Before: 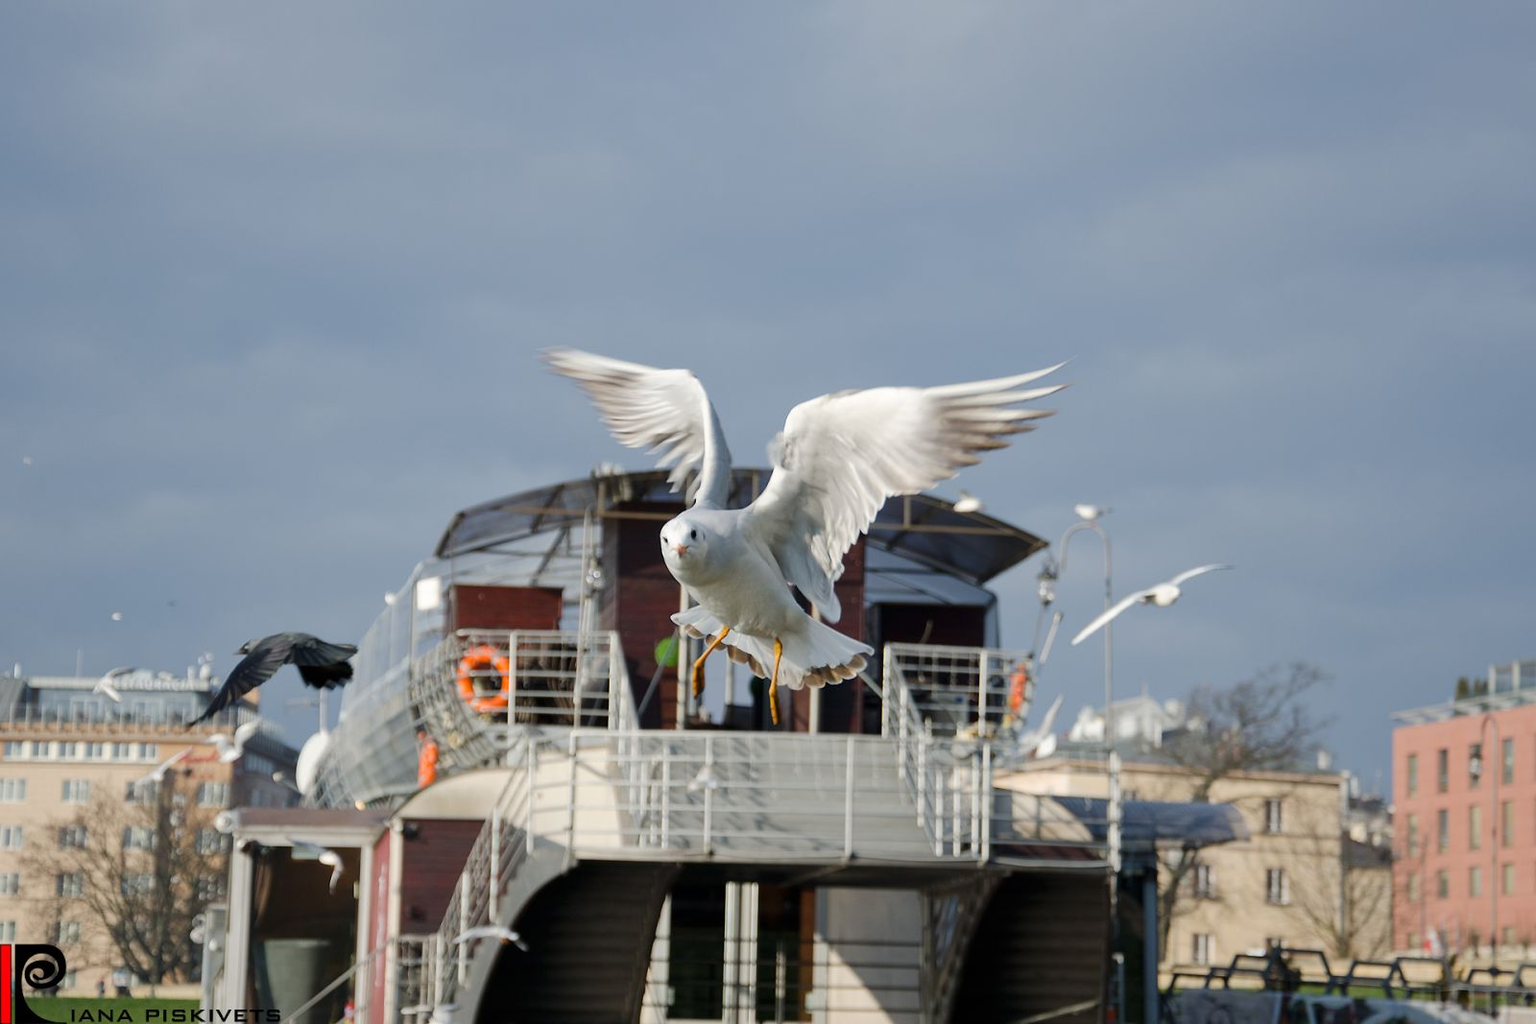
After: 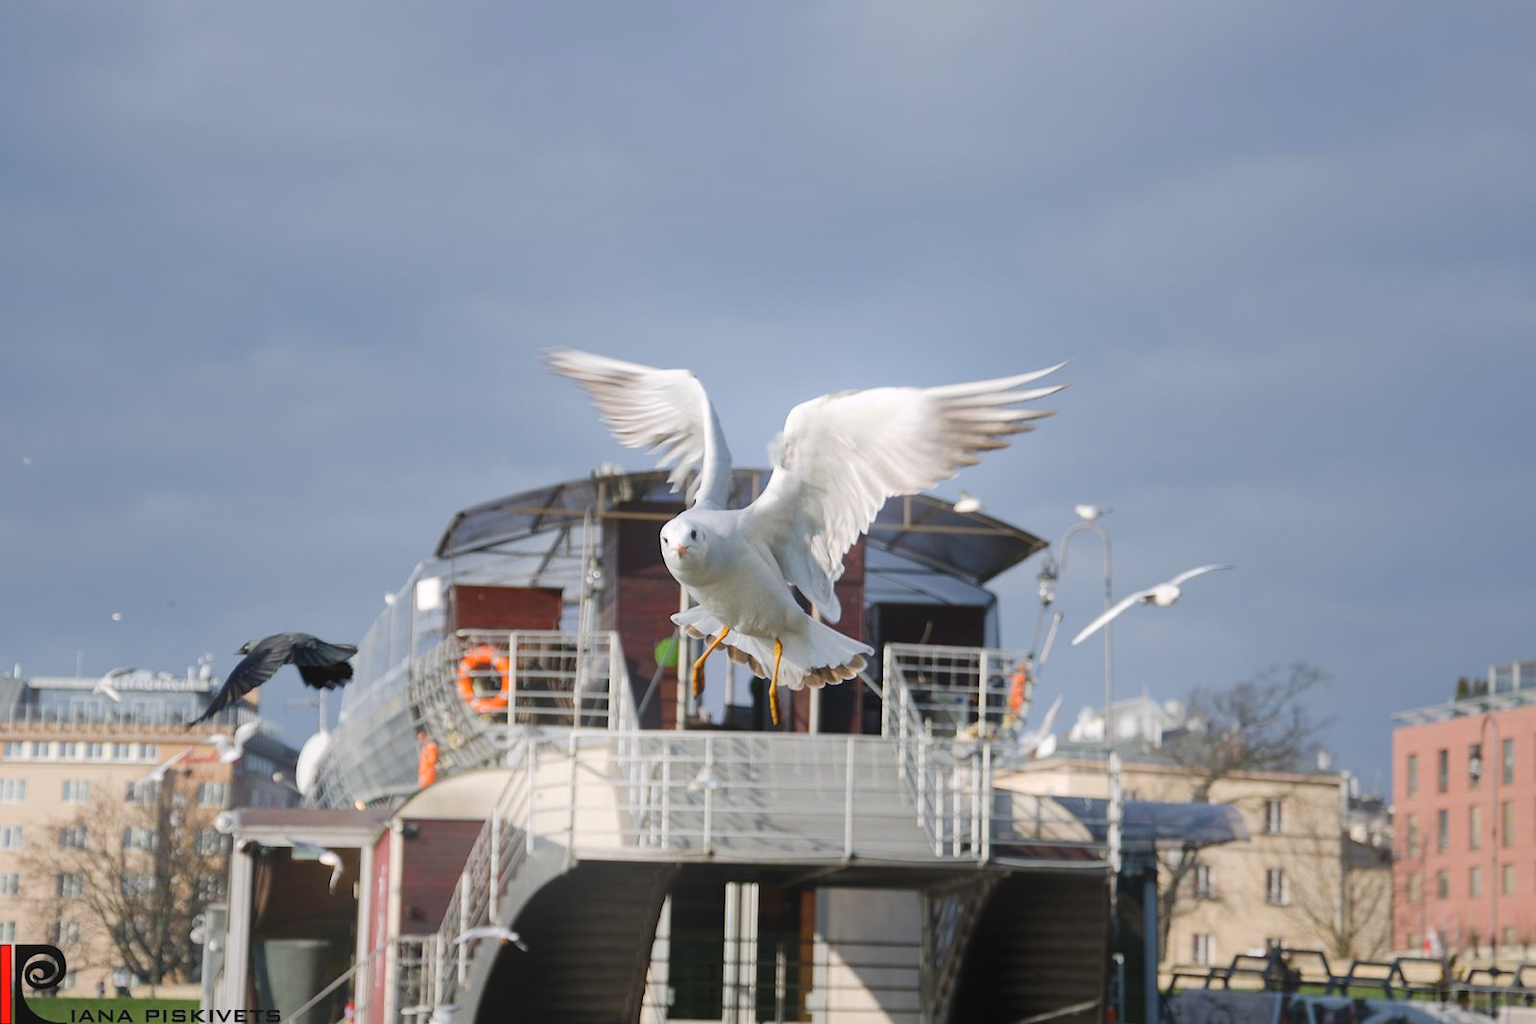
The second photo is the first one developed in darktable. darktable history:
bloom: on, module defaults
white balance: red 1.009, blue 1.027
